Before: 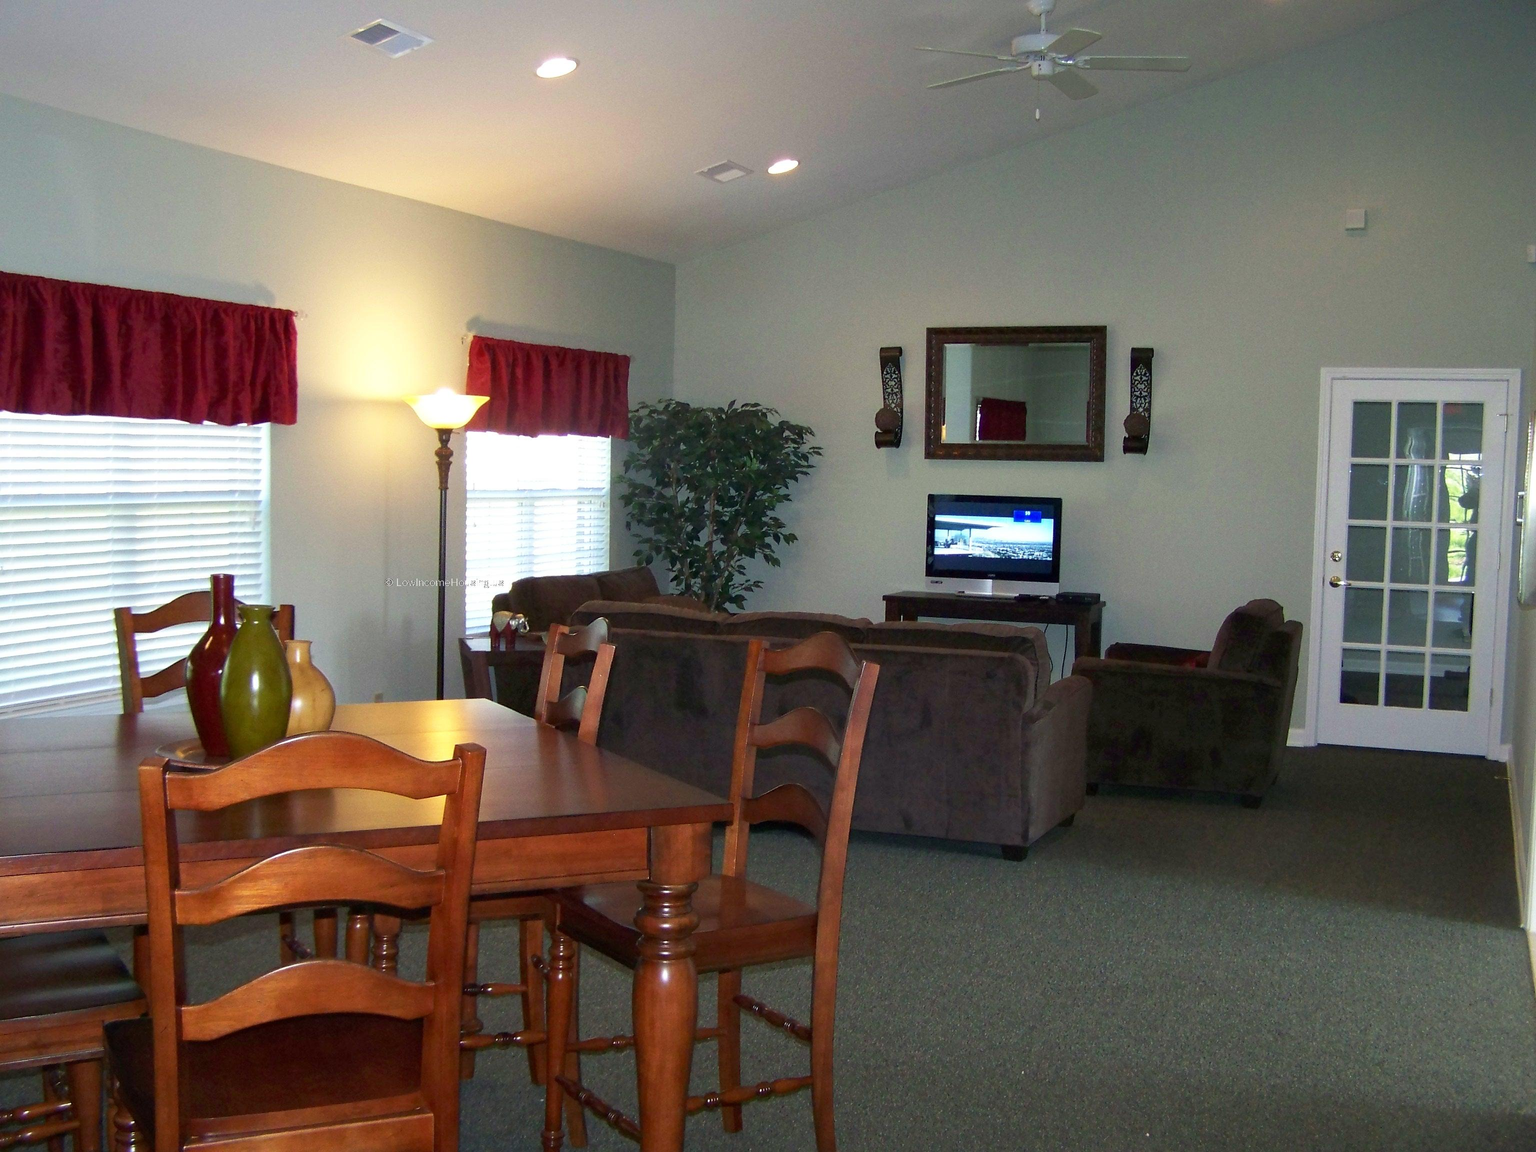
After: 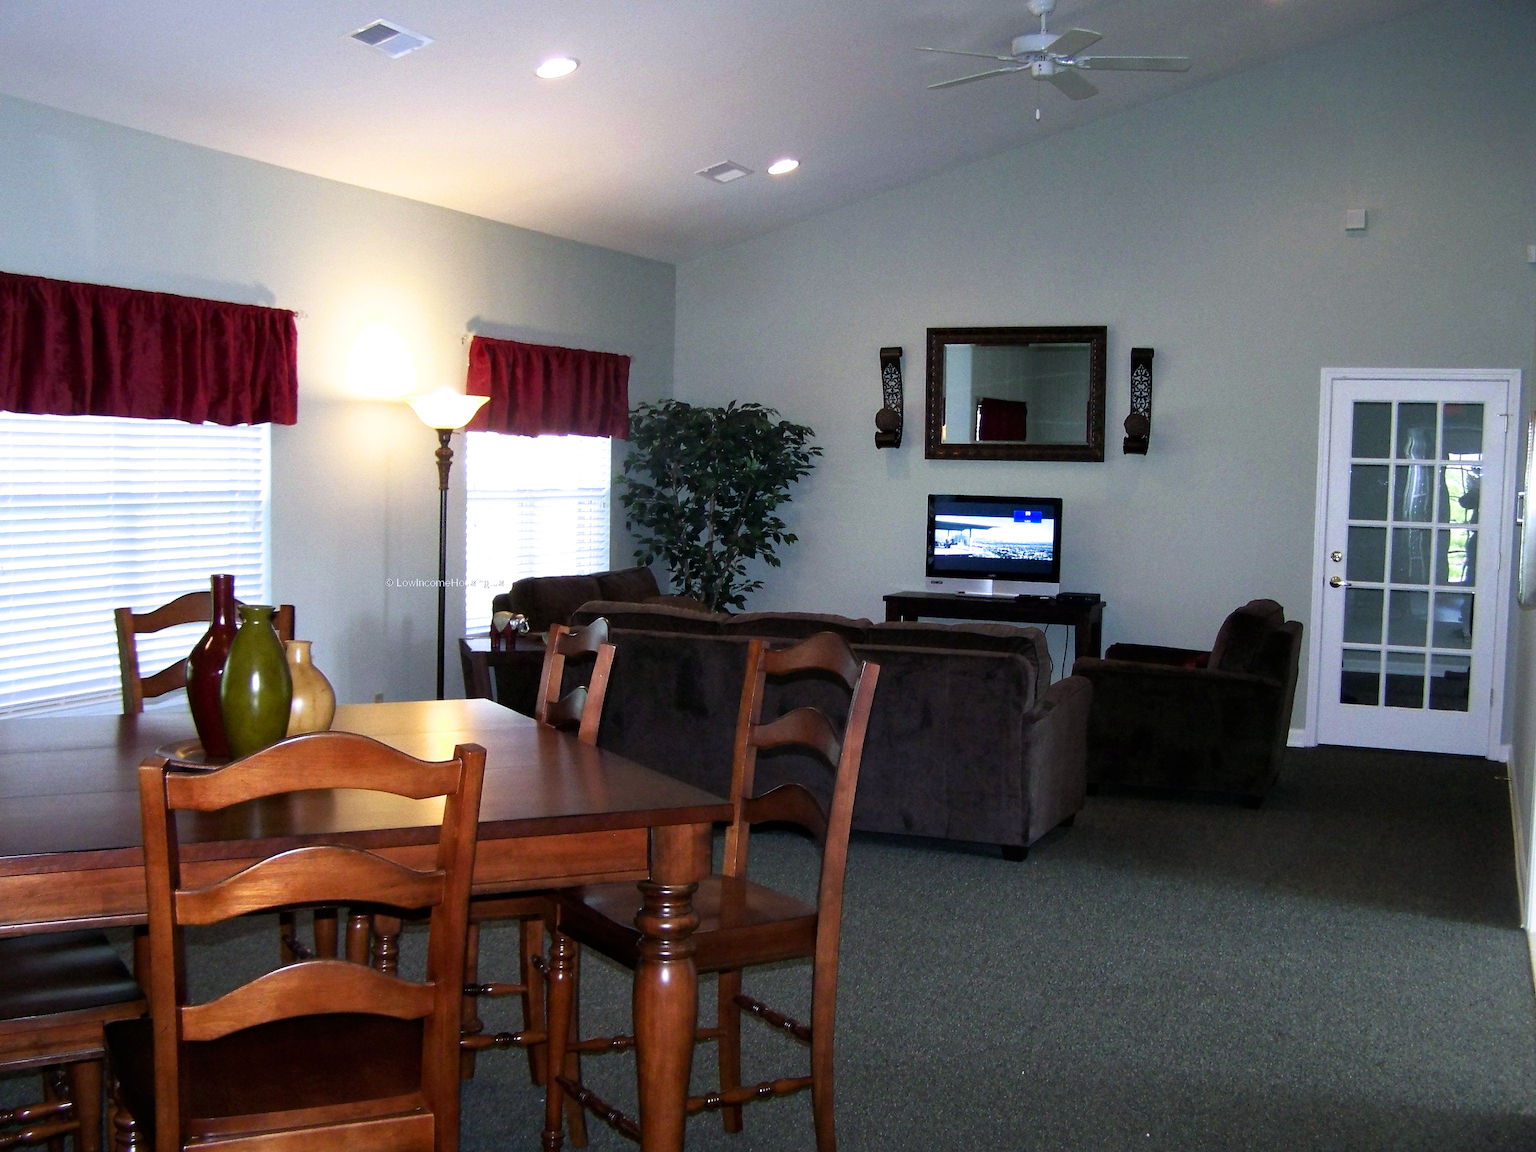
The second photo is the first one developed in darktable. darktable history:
filmic rgb: white relative exposure 2.34 EV, hardness 6.59
vibrance: vibrance 15%
white balance: red 0.967, blue 1.119, emerald 0.756
